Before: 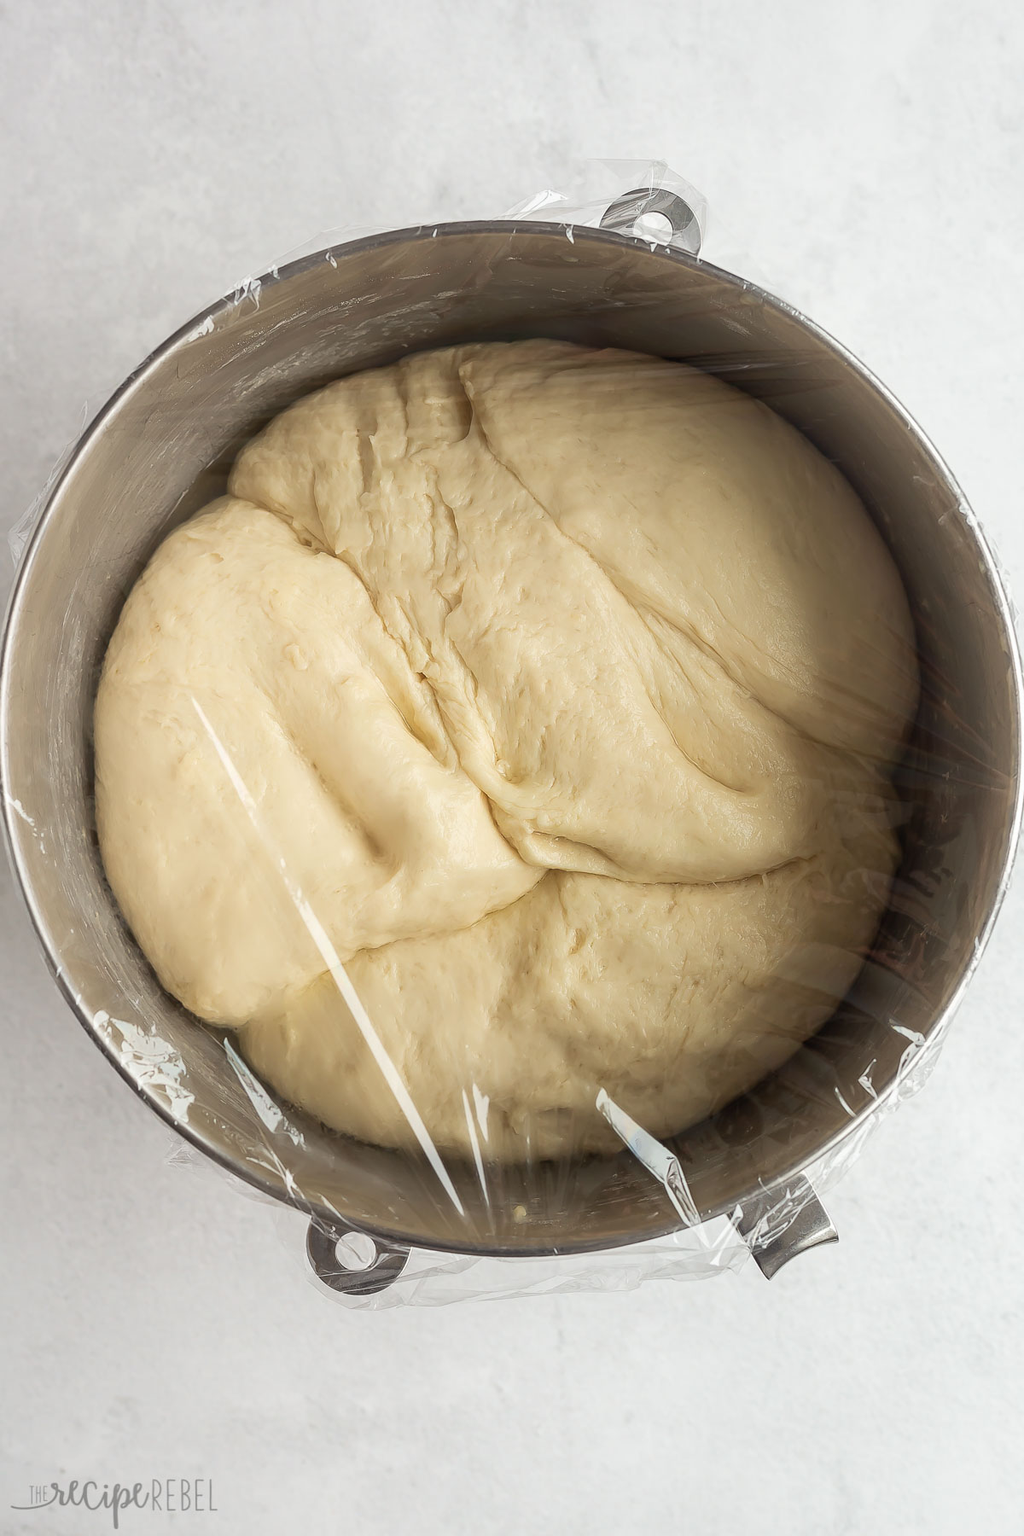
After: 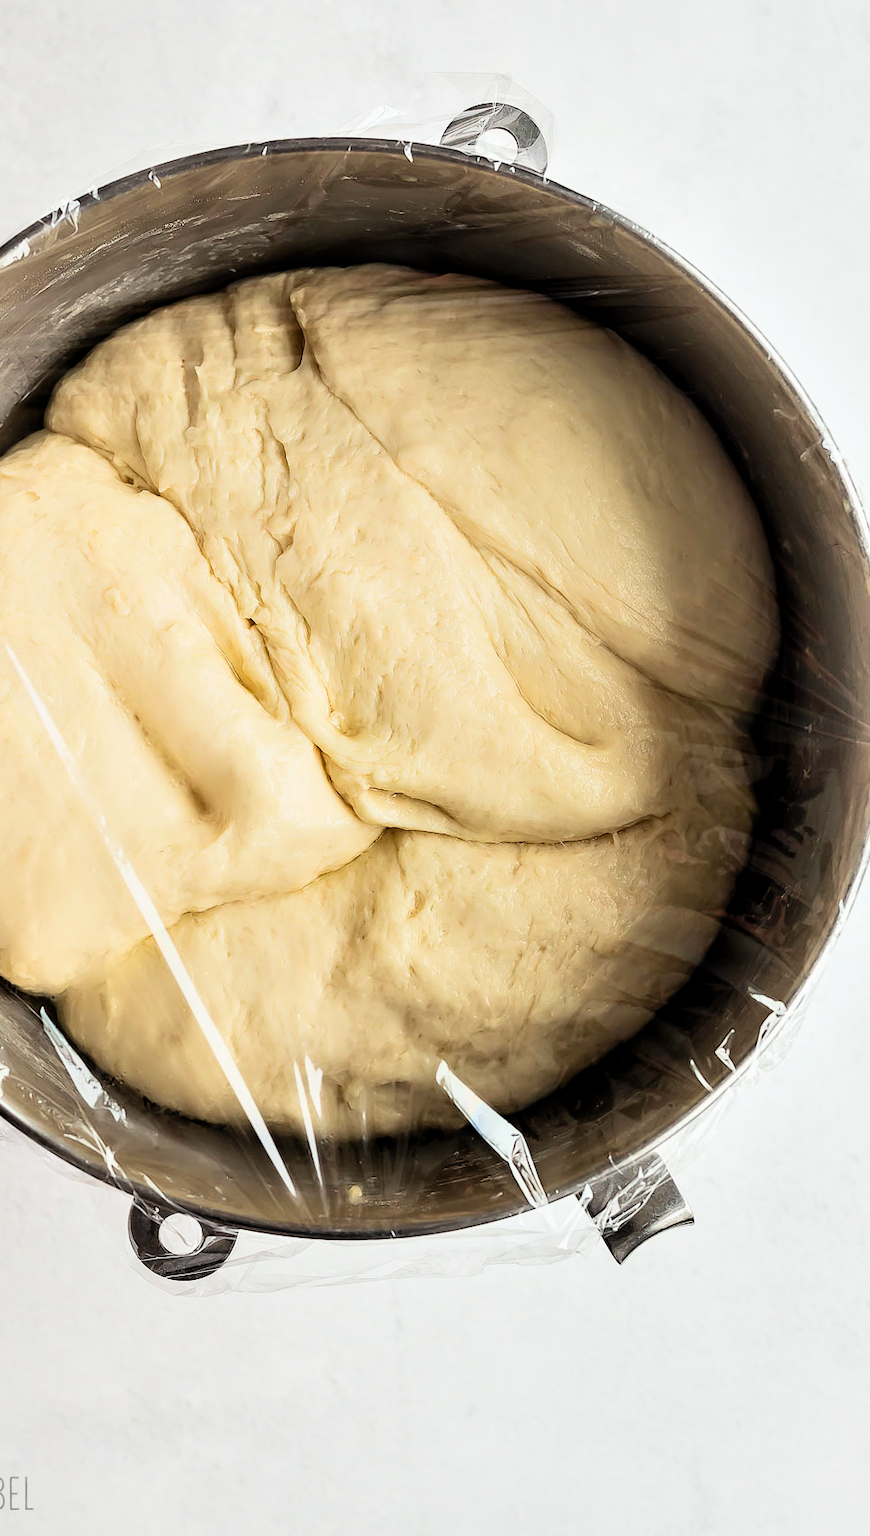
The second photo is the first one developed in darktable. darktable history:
contrast equalizer: octaves 7, y [[0.6 ×6], [0.55 ×6], [0 ×6], [0 ×6], [0 ×6]]
crop and rotate: left 18.183%, top 5.959%, right 1.831%
contrast brightness saturation: contrast 0.197, brightness 0.158, saturation 0.218
filmic rgb: middle gray luminance 9.36%, black relative exposure -10.54 EV, white relative exposure 3.43 EV, target black luminance 0%, hardness 5.95, latitude 59.54%, contrast 1.093, highlights saturation mix 6.49%, shadows ↔ highlights balance 28.59%
